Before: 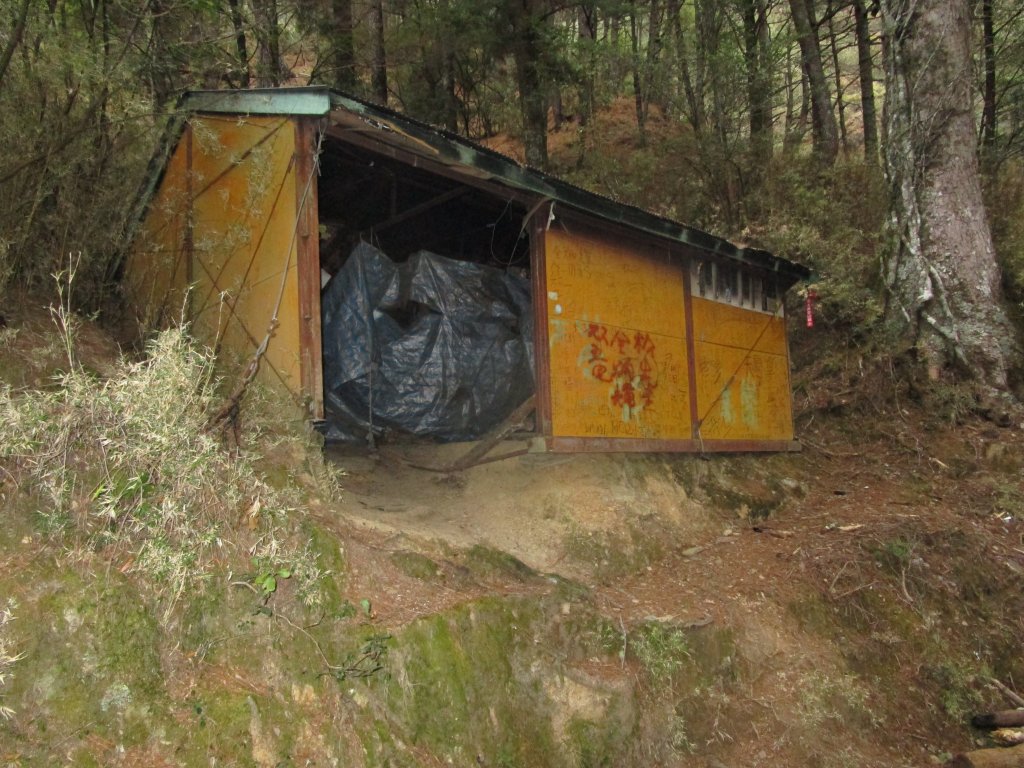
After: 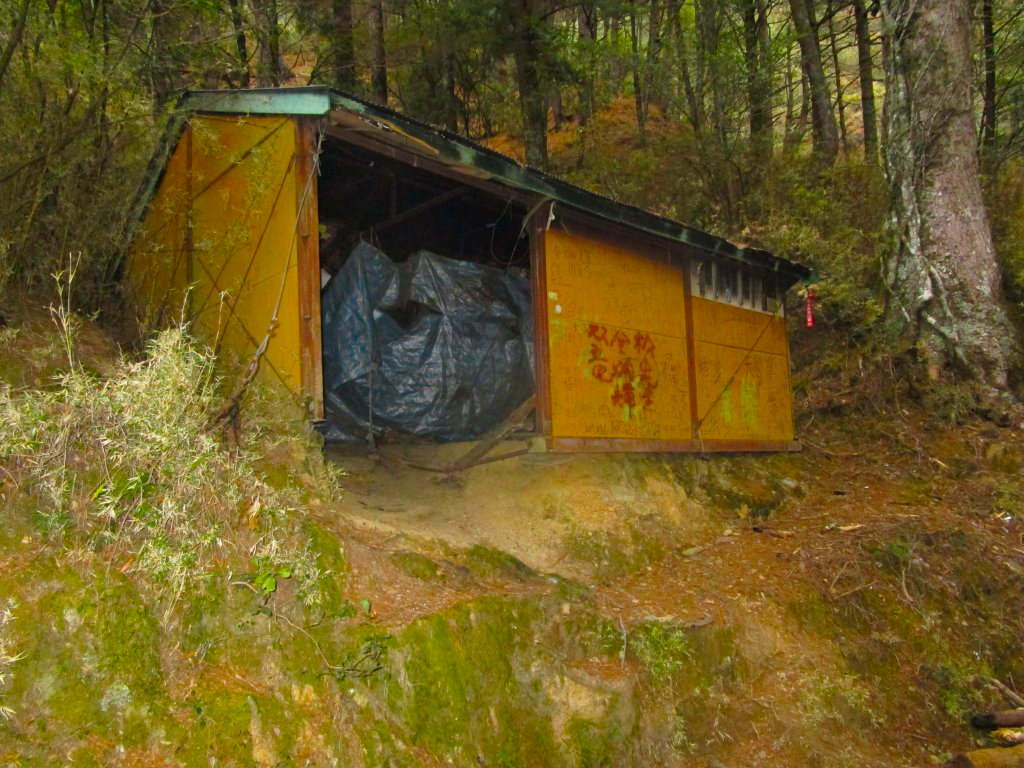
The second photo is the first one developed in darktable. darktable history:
color balance rgb: shadows lift › chroma 0.787%, shadows lift › hue 110.04°, linear chroma grading › shadows 9.69%, linear chroma grading › highlights 10.635%, linear chroma grading › global chroma 15.347%, linear chroma grading › mid-tones 14.782%, perceptual saturation grading › global saturation 25.105%
